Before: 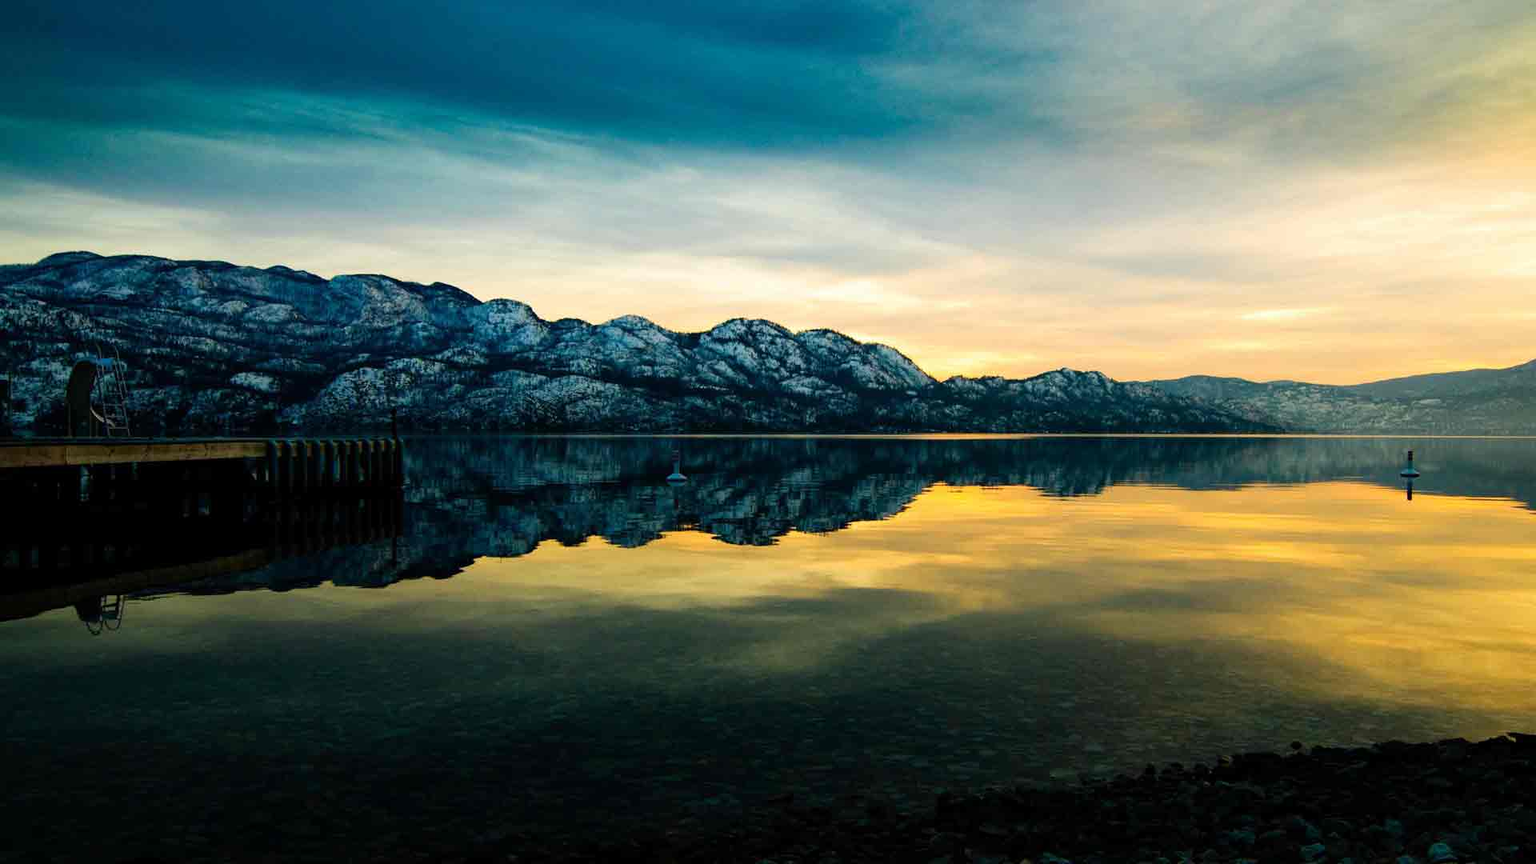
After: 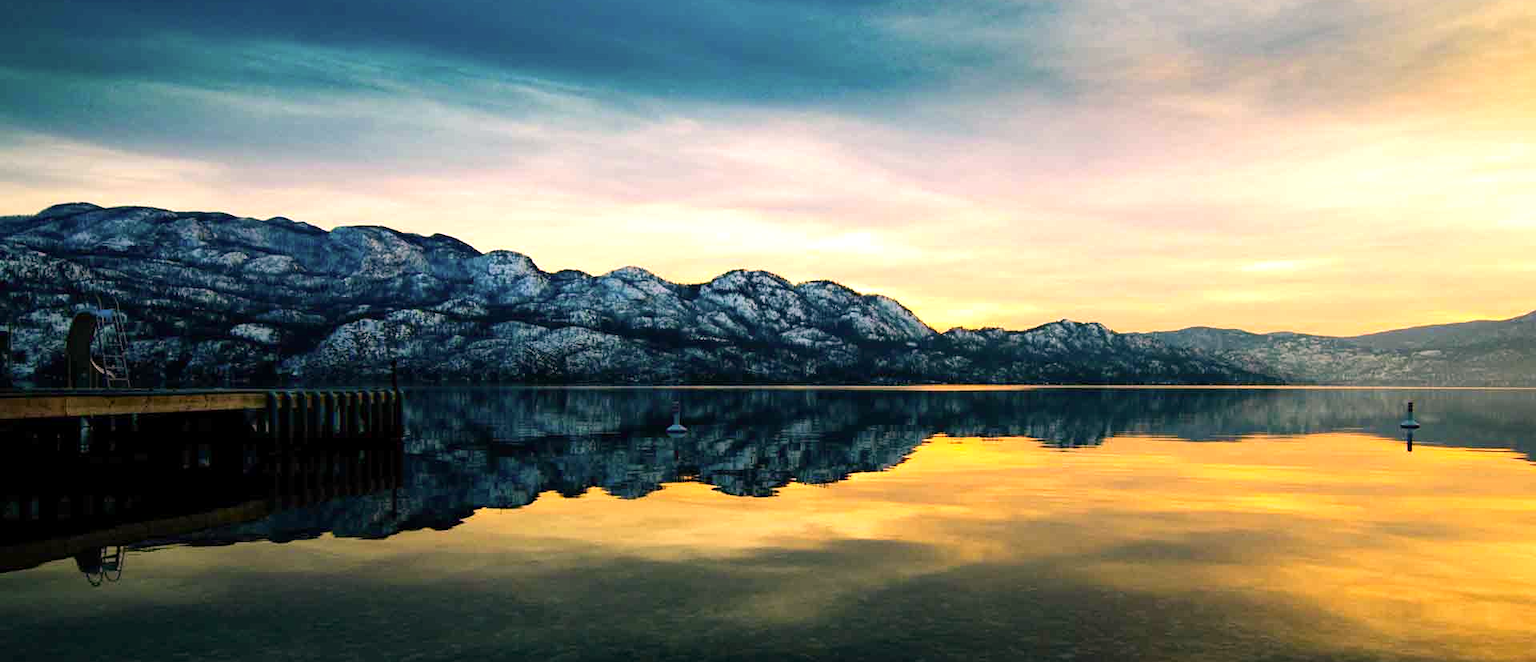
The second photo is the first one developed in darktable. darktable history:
tone equalizer: on, module defaults
crop: top 5.667%, bottom 17.637%
exposure: exposure 0.426 EV, compensate highlight preservation false
color correction: highlights a* 14.52, highlights b* 4.84
